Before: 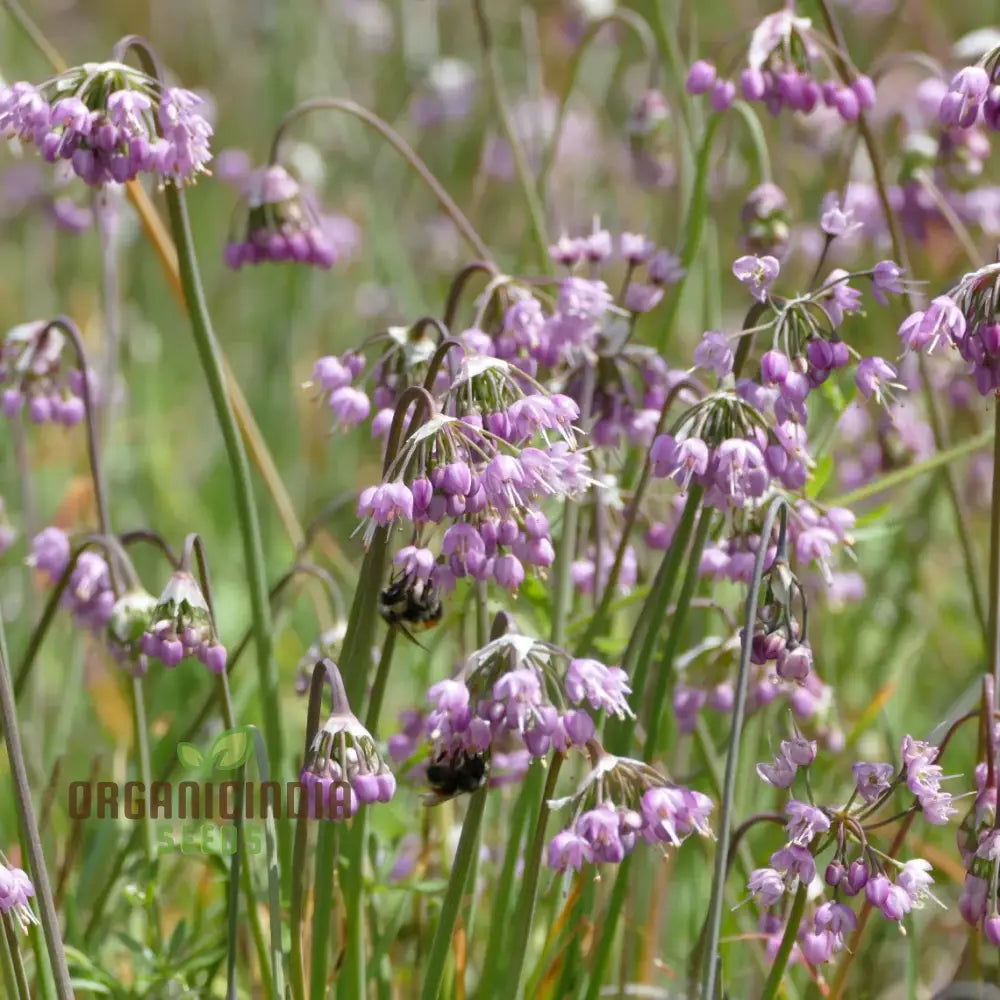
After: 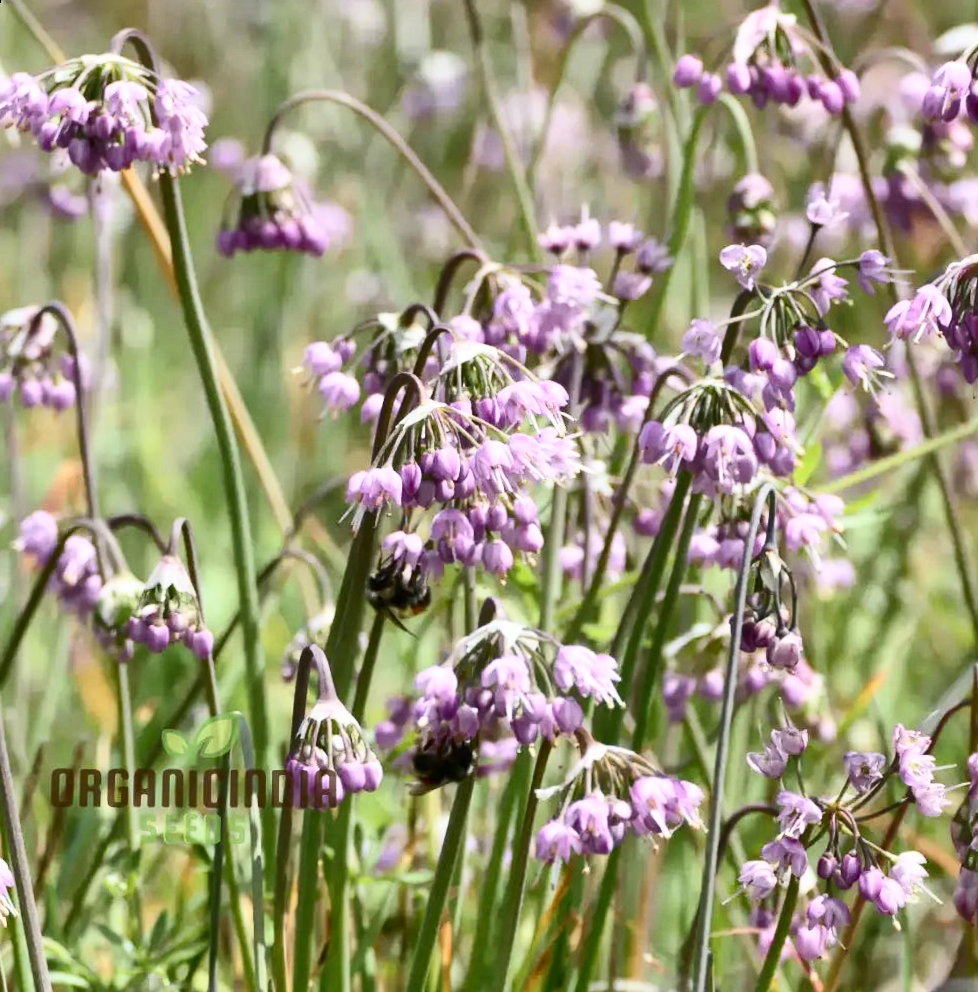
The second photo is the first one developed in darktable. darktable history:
rotate and perspective: rotation 0.226°, lens shift (vertical) -0.042, crop left 0.023, crop right 0.982, crop top 0.006, crop bottom 0.994
contrast brightness saturation: contrast 0.39, brightness 0.1
